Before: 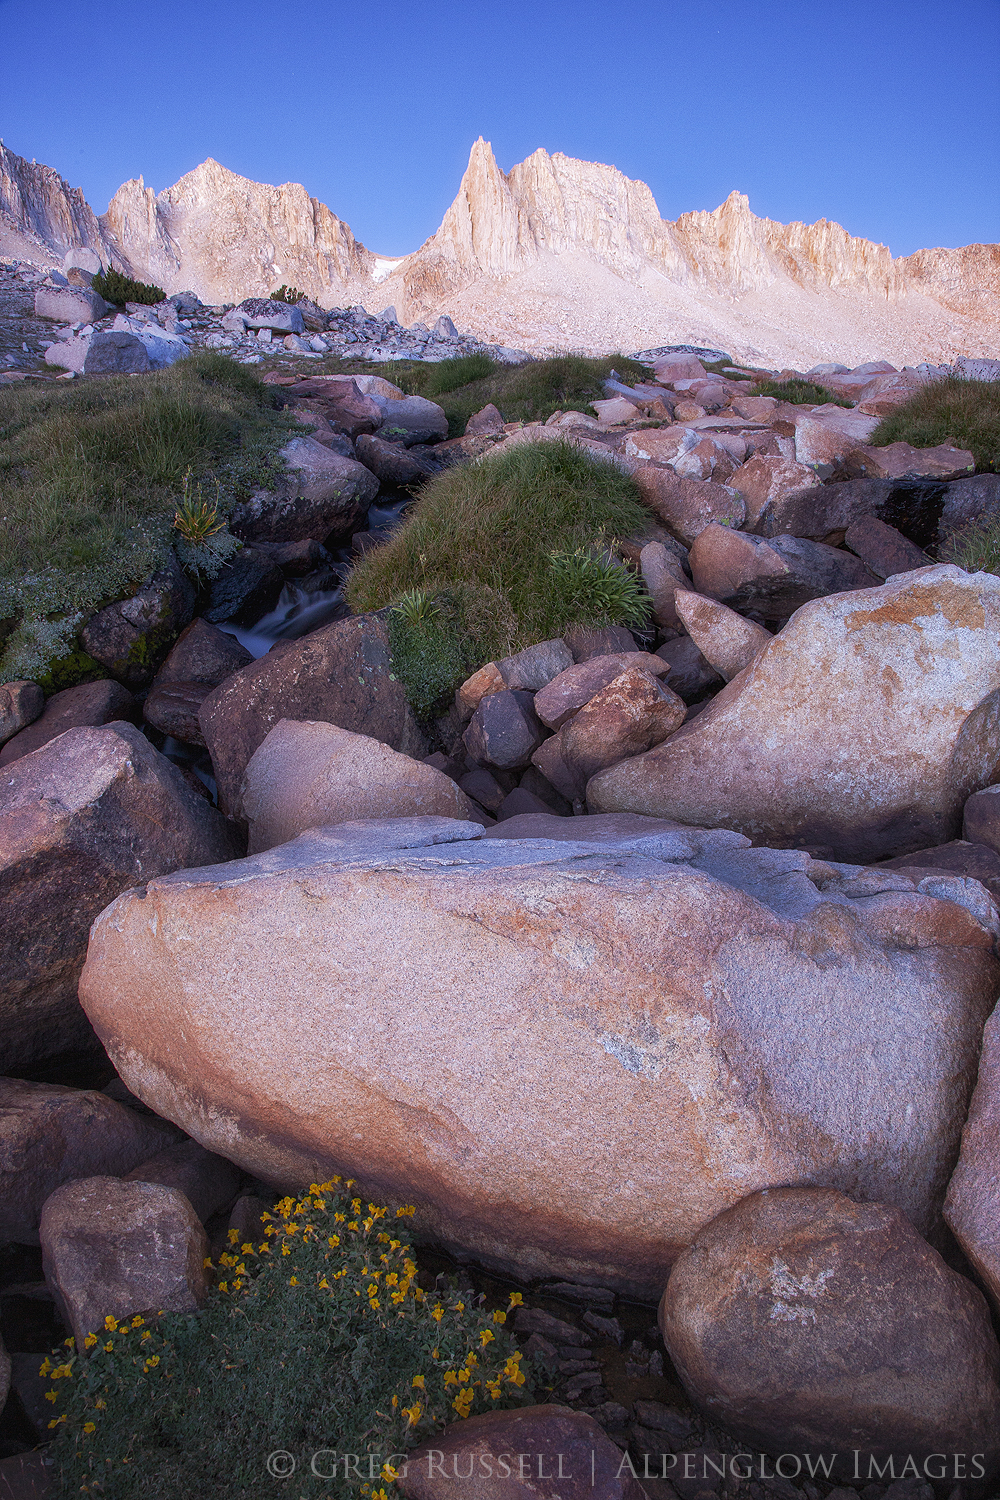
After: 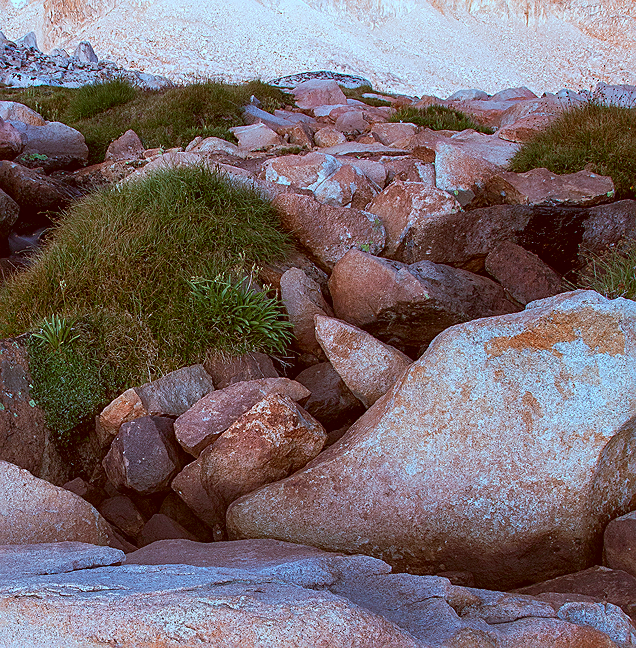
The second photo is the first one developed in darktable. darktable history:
sharpen: on, module defaults
white balance: red 0.982, blue 1.018
crop: left 36.005%, top 18.293%, right 0.31%, bottom 38.444%
color correction: highlights a* -14.62, highlights b* -16.22, shadows a* 10.12, shadows b* 29.4
